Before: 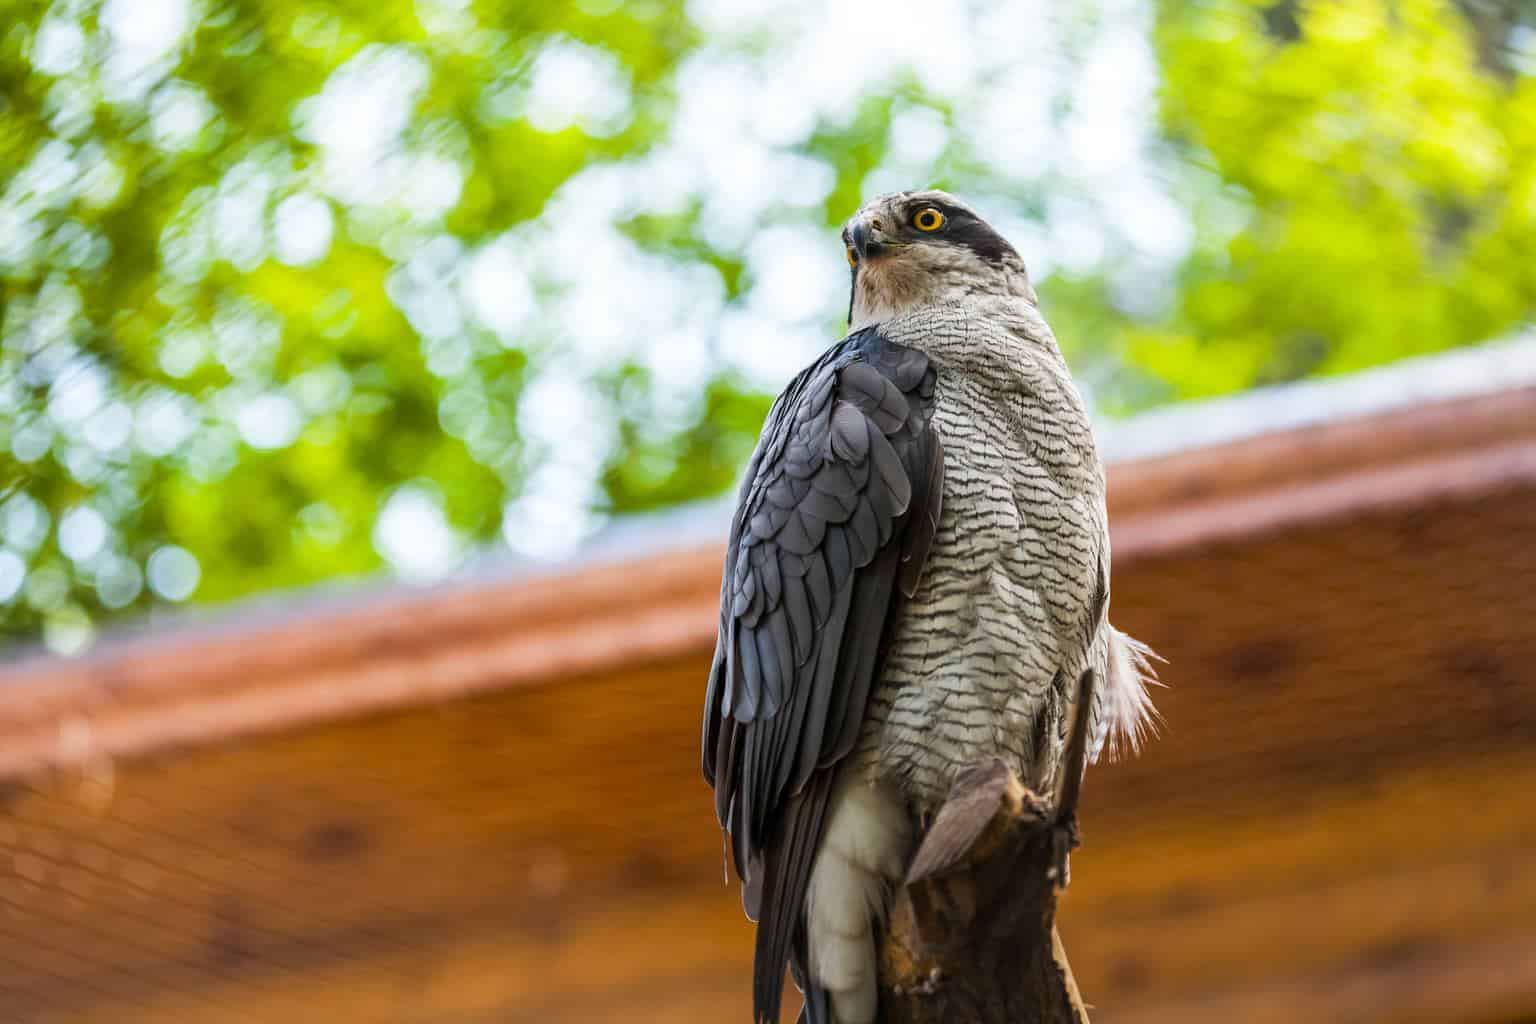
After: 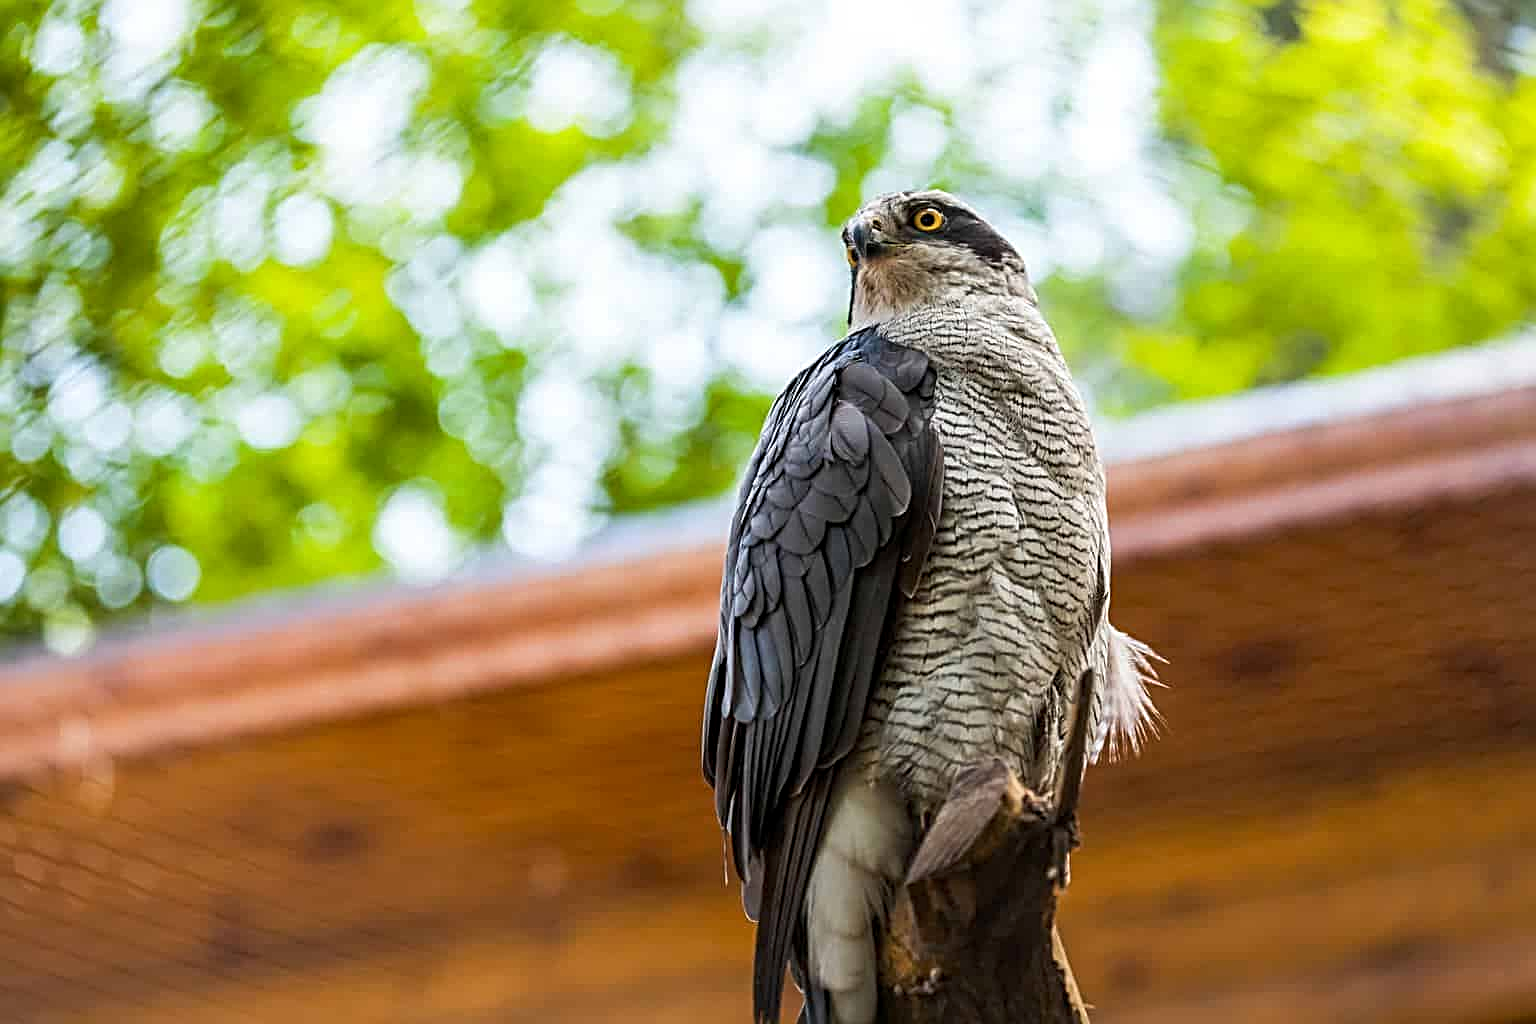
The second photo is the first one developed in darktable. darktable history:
sharpen: radius 2.817, amount 0.715
exposure: black level correction 0.001, exposure 0.014 EV, compensate highlight preservation false
